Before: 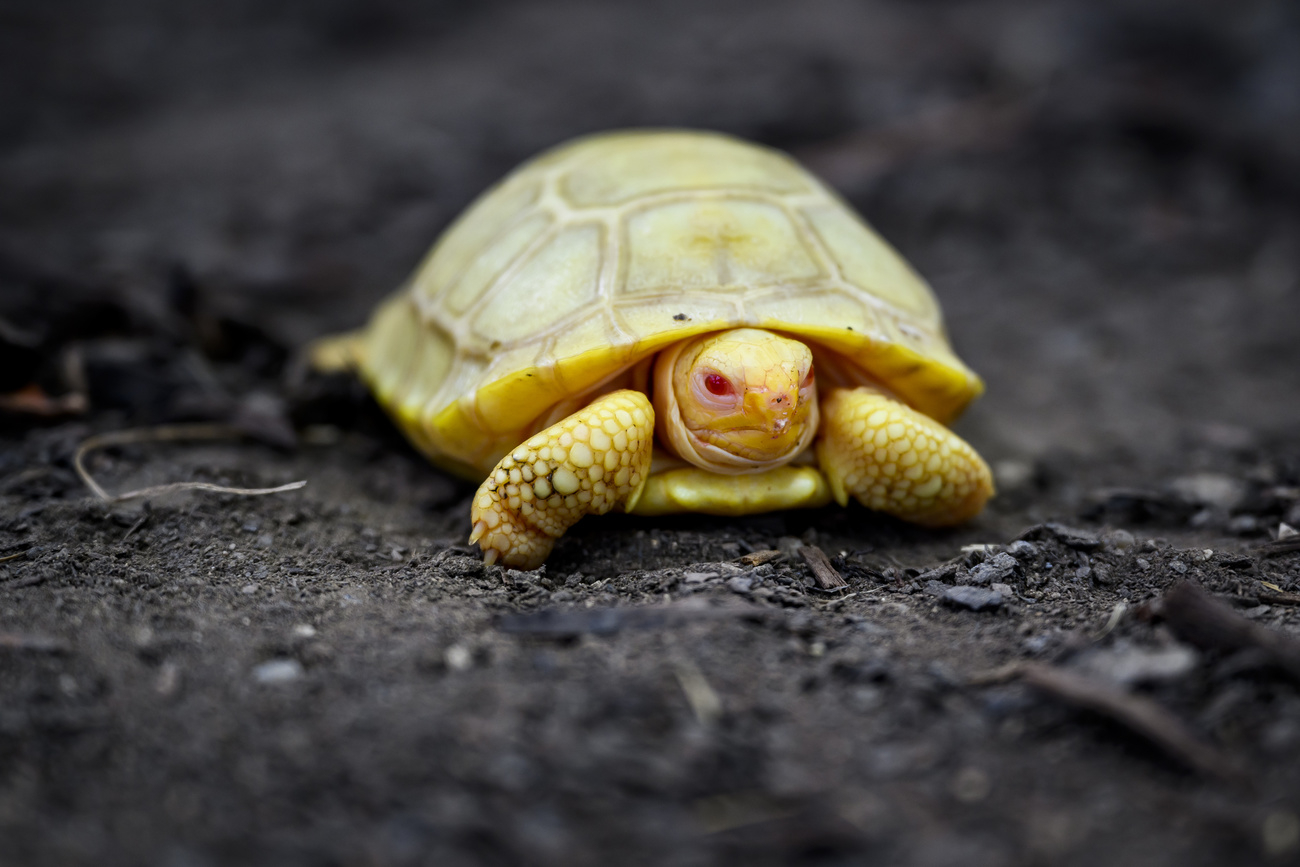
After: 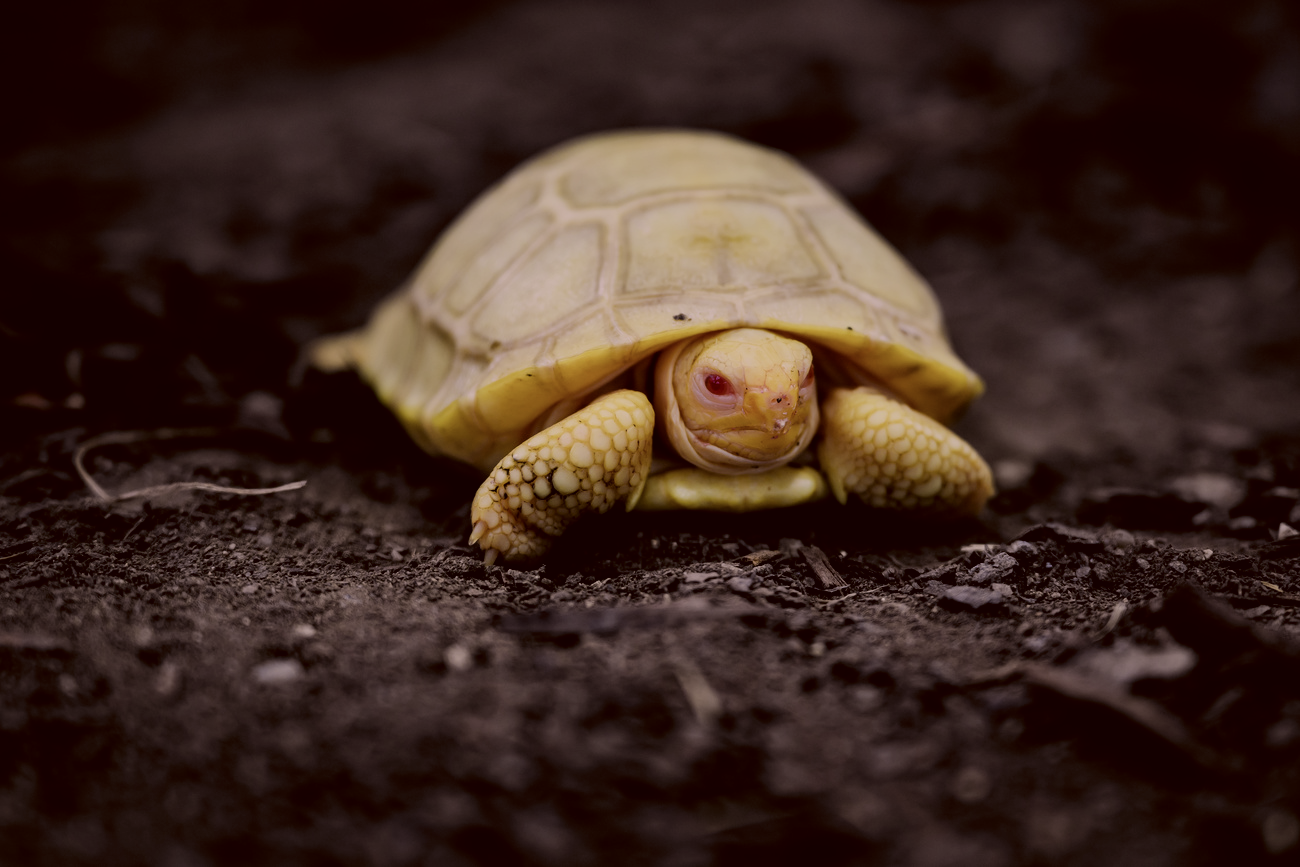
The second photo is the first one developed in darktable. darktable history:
filmic rgb: middle gray luminance 28.88%, black relative exposure -10.25 EV, white relative exposure 5.48 EV, target black luminance 0%, hardness 3.91, latitude 2.09%, contrast 1.123, highlights saturation mix 5.41%, shadows ↔ highlights balance 15.92%, add noise in highlights 0, color science v3 (2019), use custom middle-gray values true, contrast in highlights soft
color correction: highlights a* 10.21, highlights b* 9.79, shadows a* 9.05, shadows b* 7.81, saturation 0.788
color calibration: illuminant custom, x 0.347, y 0.365, temperature 4939.86 K
